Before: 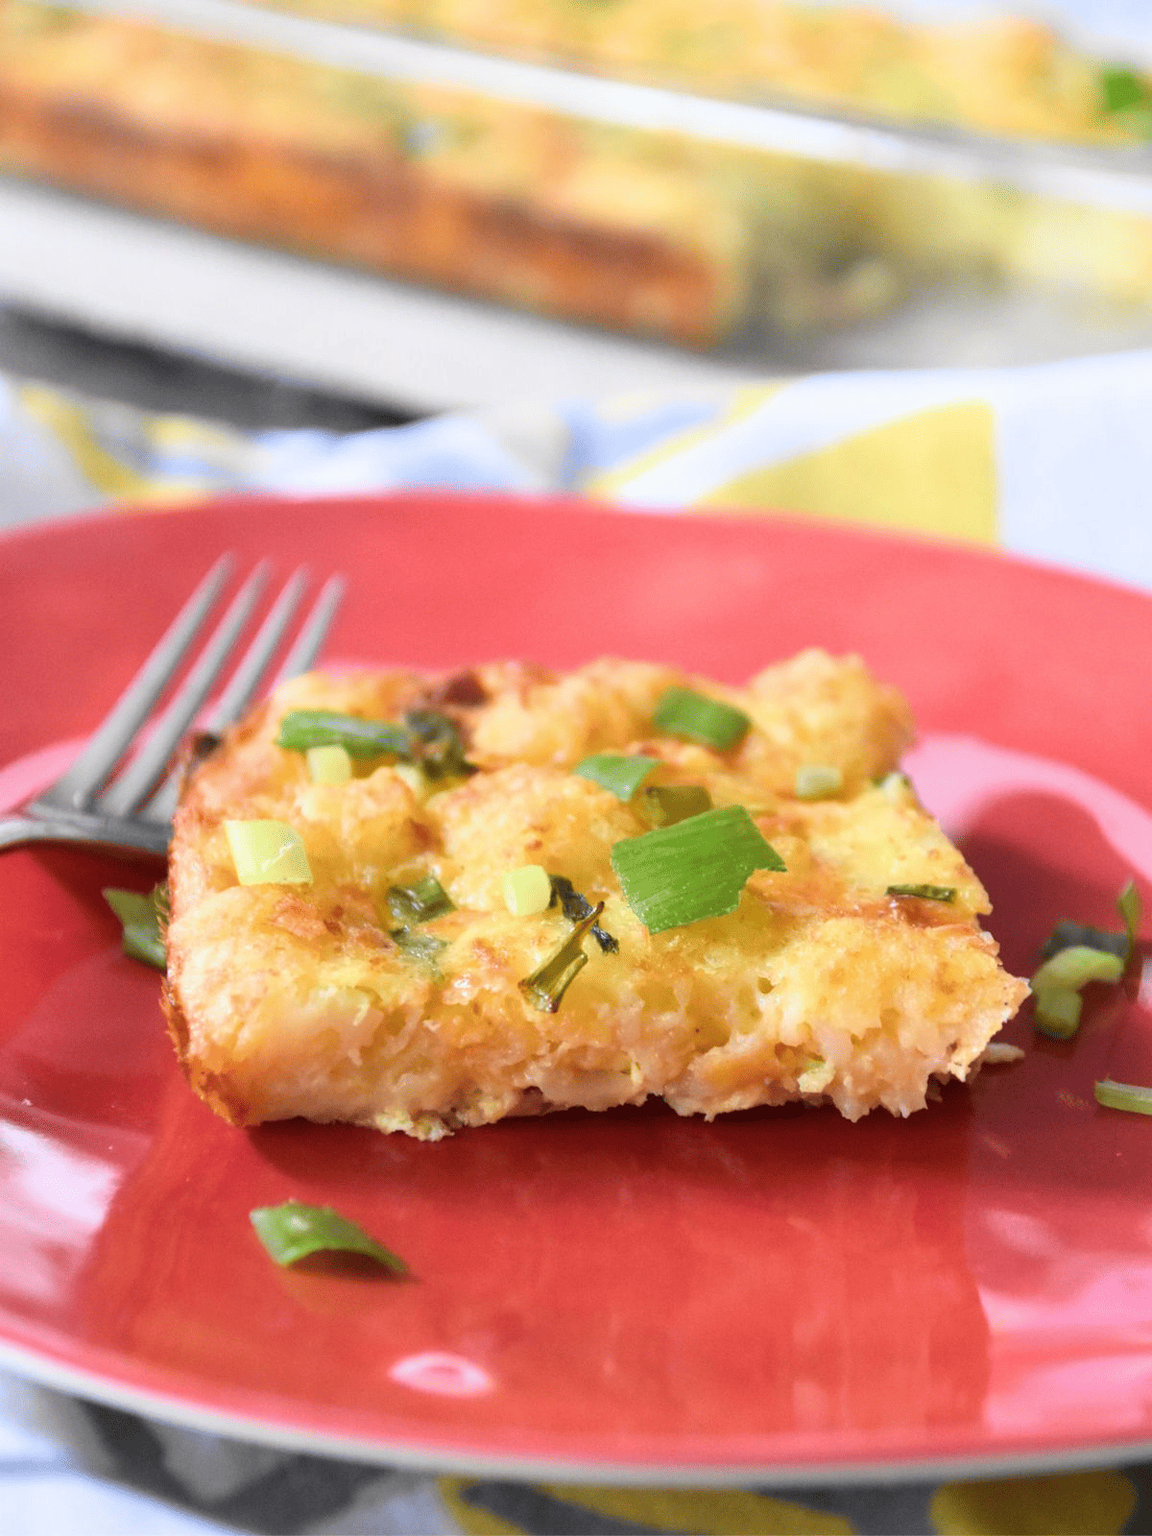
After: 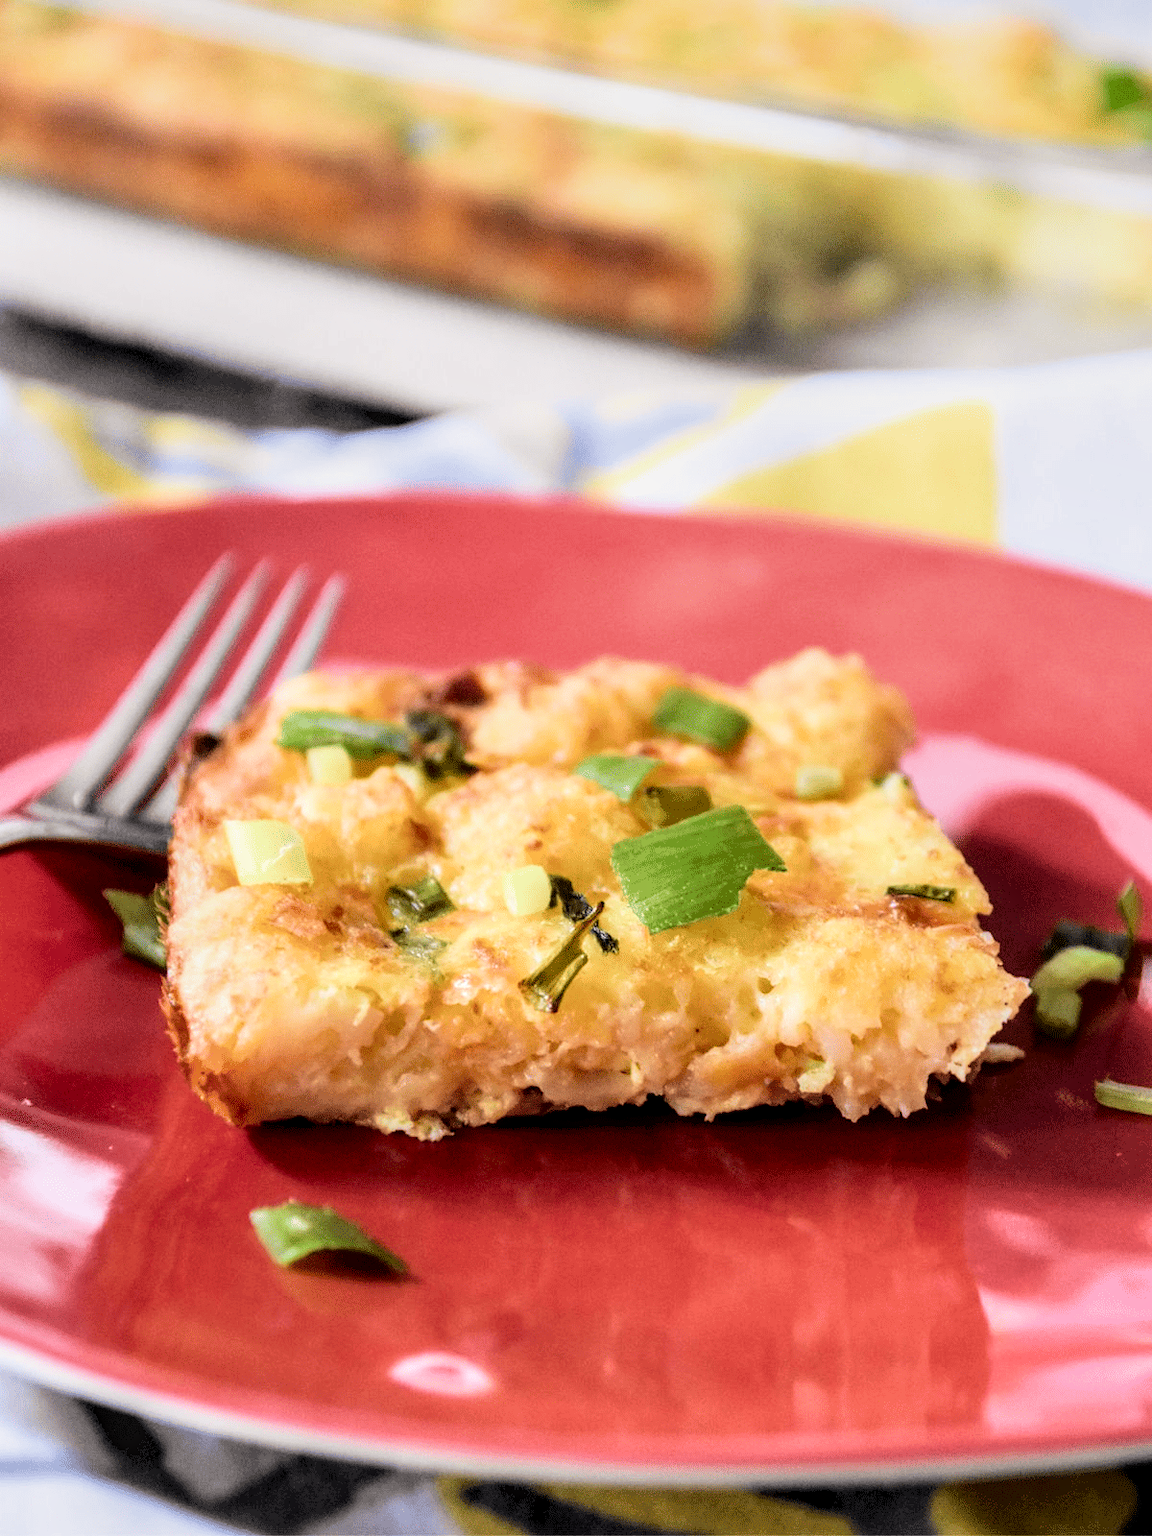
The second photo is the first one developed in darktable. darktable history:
local contrast: highlights 60%, shadows 60%, detail 160%
velvia: on, module defaults
color balance: lift [1, 0.998, 1.001, 1.002], gamma [1, 1.02, 1, 0.98], gain [1, 1.02, 1.003, 0.98]
filmic rgb: black relative exposure -5 EV, hardness 2.88, contrast 1.3, highlights saturation mix -30%
